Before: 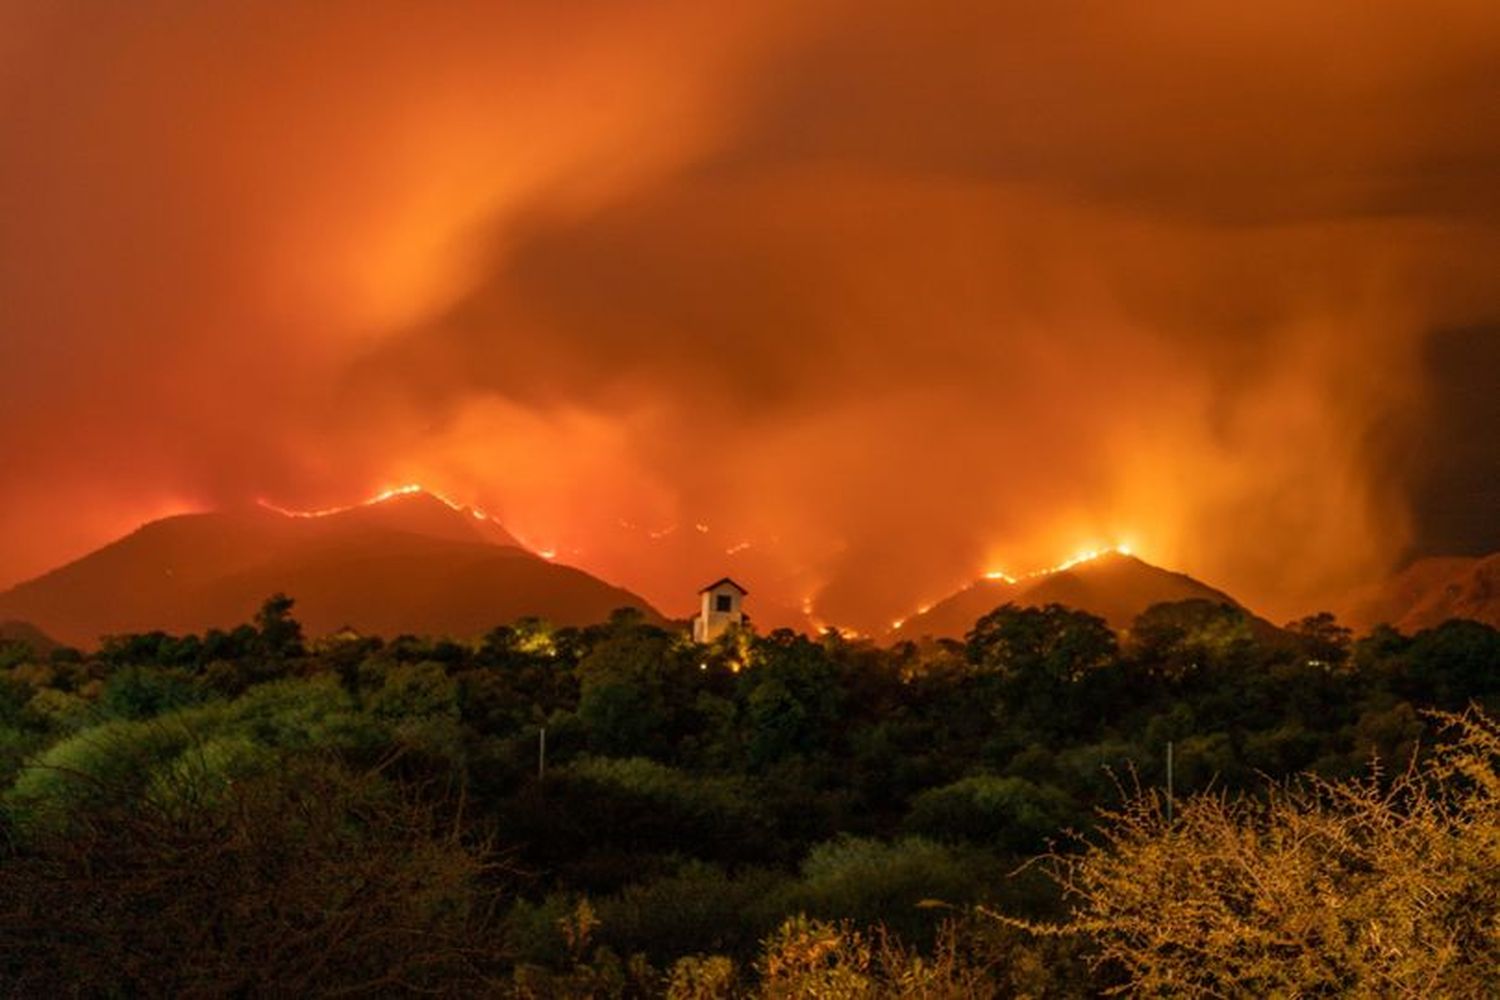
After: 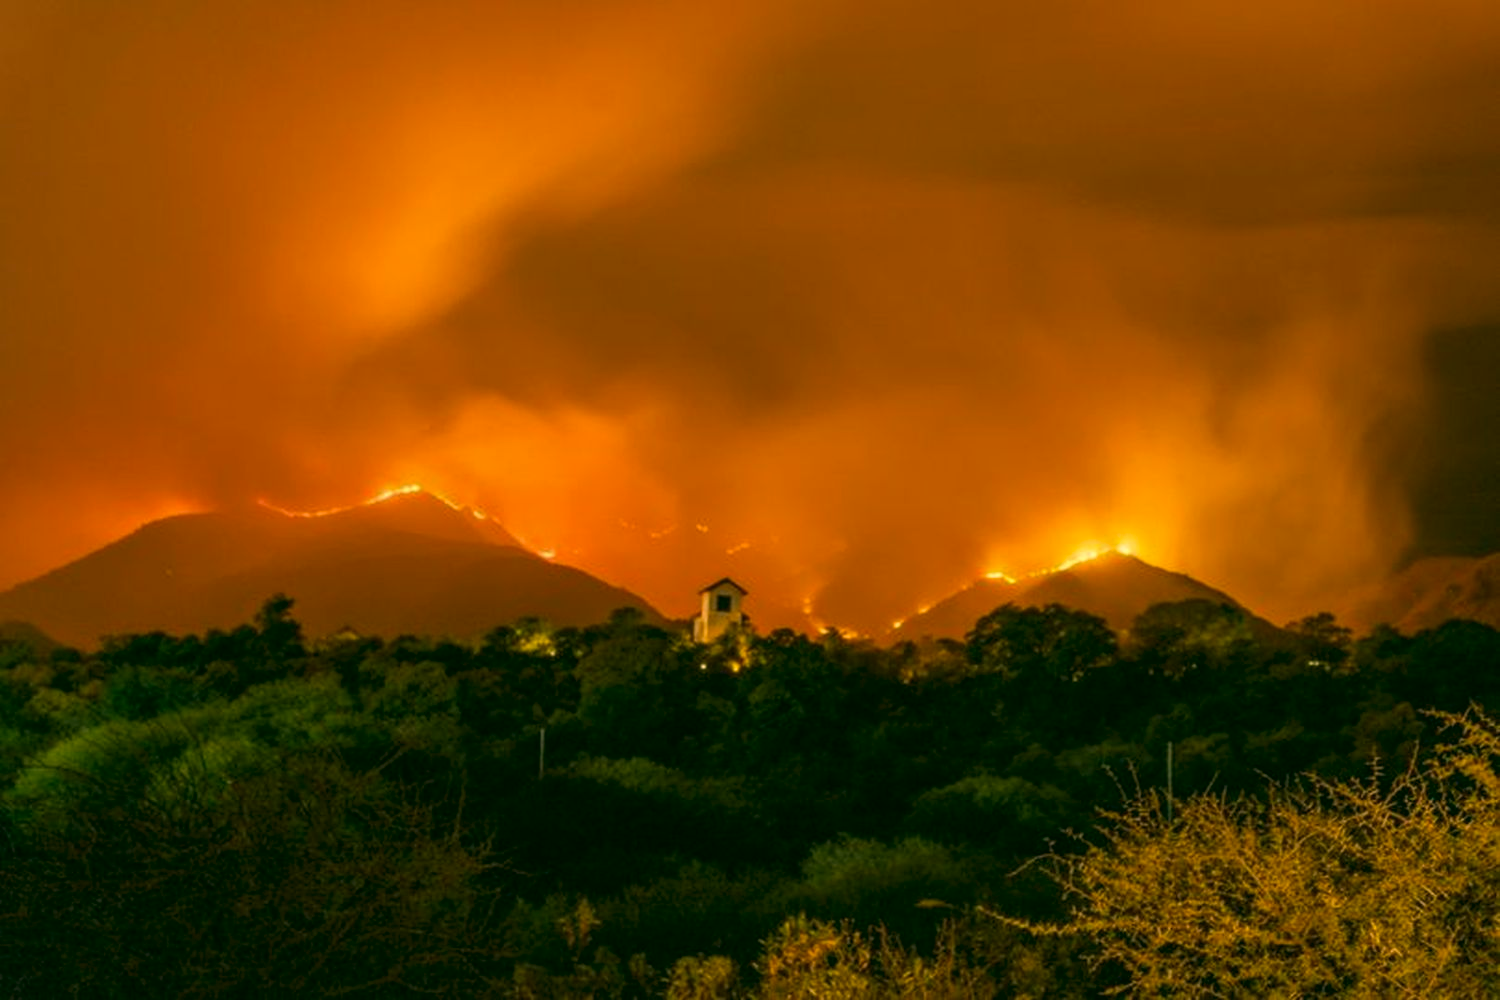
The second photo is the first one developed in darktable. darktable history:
color correction: highlights a* 4.71, highlights b* 24.08, shadows a* -16.3, shadows b* 3.72
